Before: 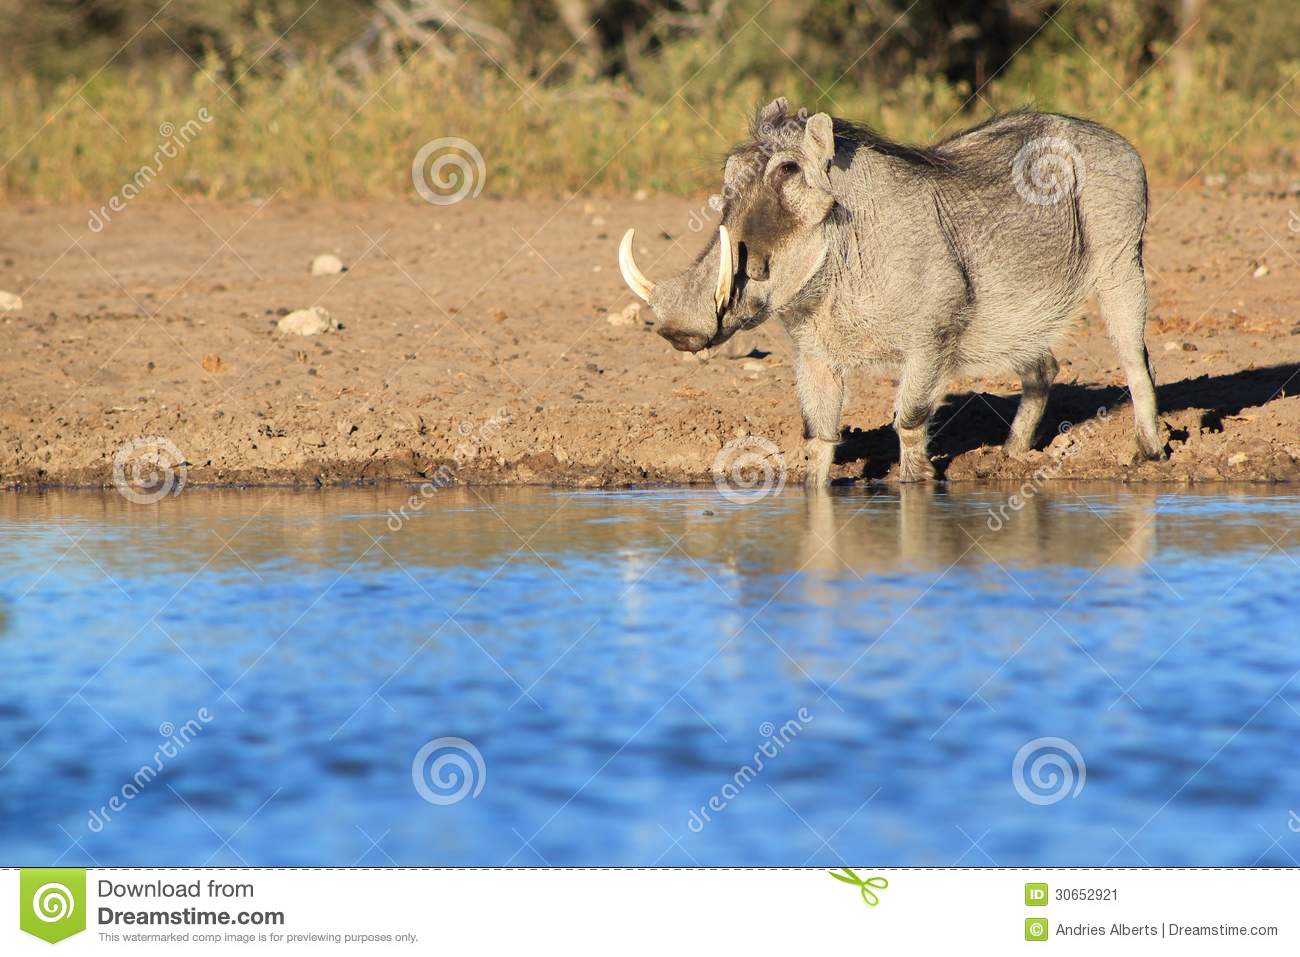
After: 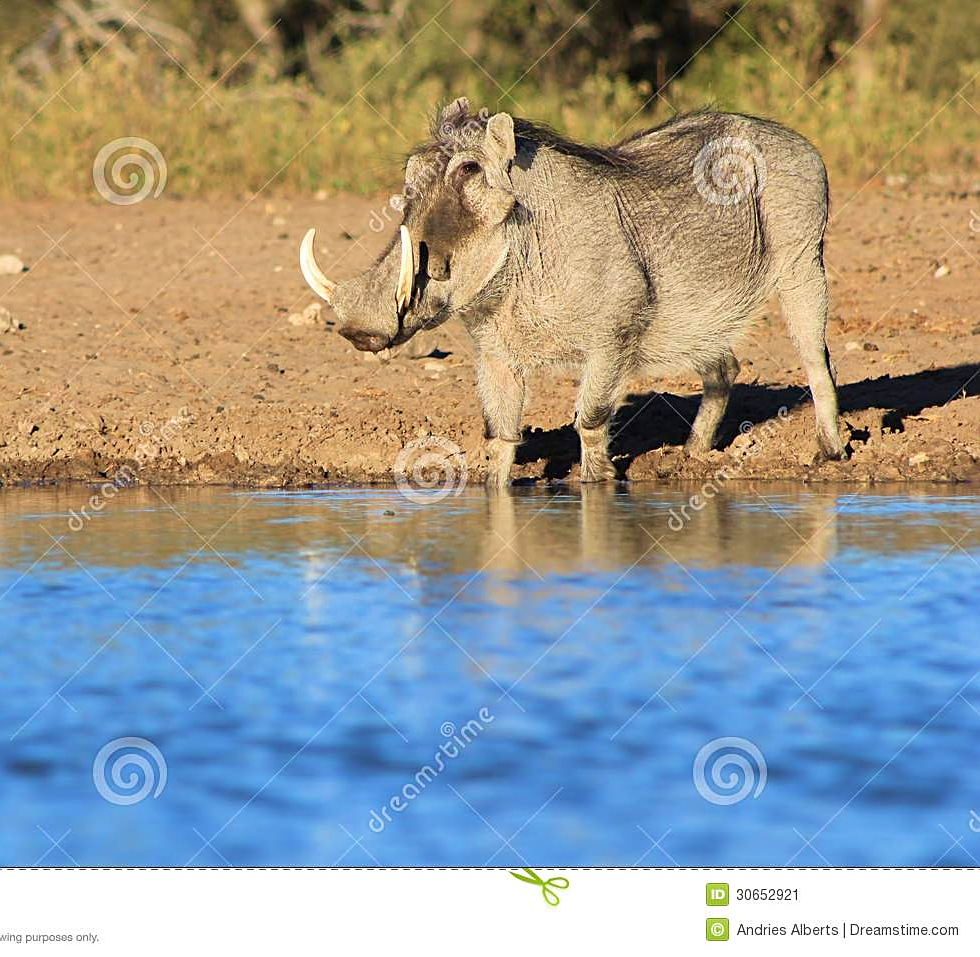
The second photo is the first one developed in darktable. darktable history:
sharpen: on, module defaults
crop and rotate: left 24.6%
velvia: on, module defaults
